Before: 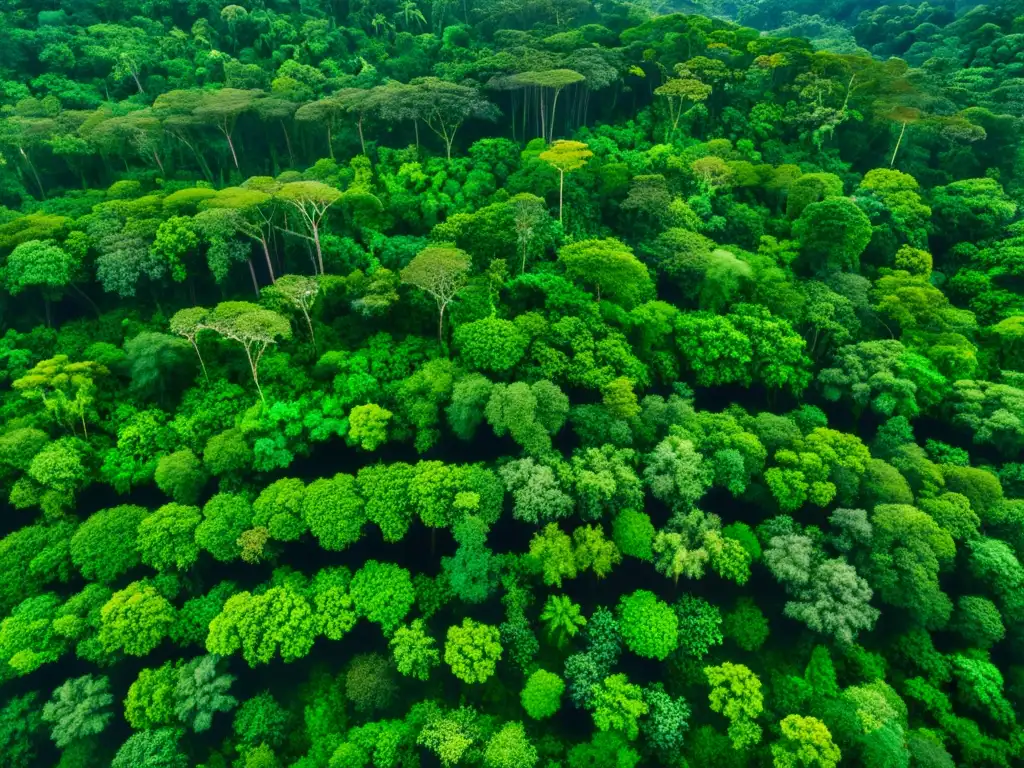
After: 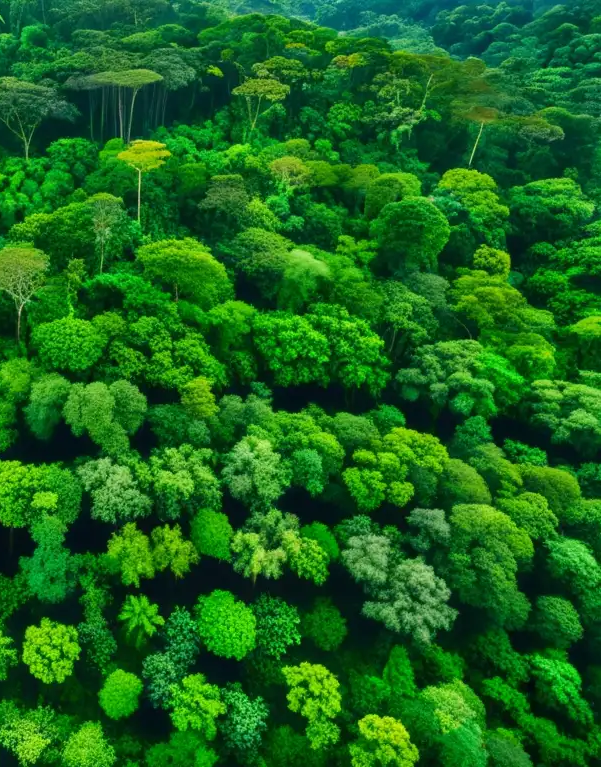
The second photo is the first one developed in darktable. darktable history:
crop: left 41.232%
